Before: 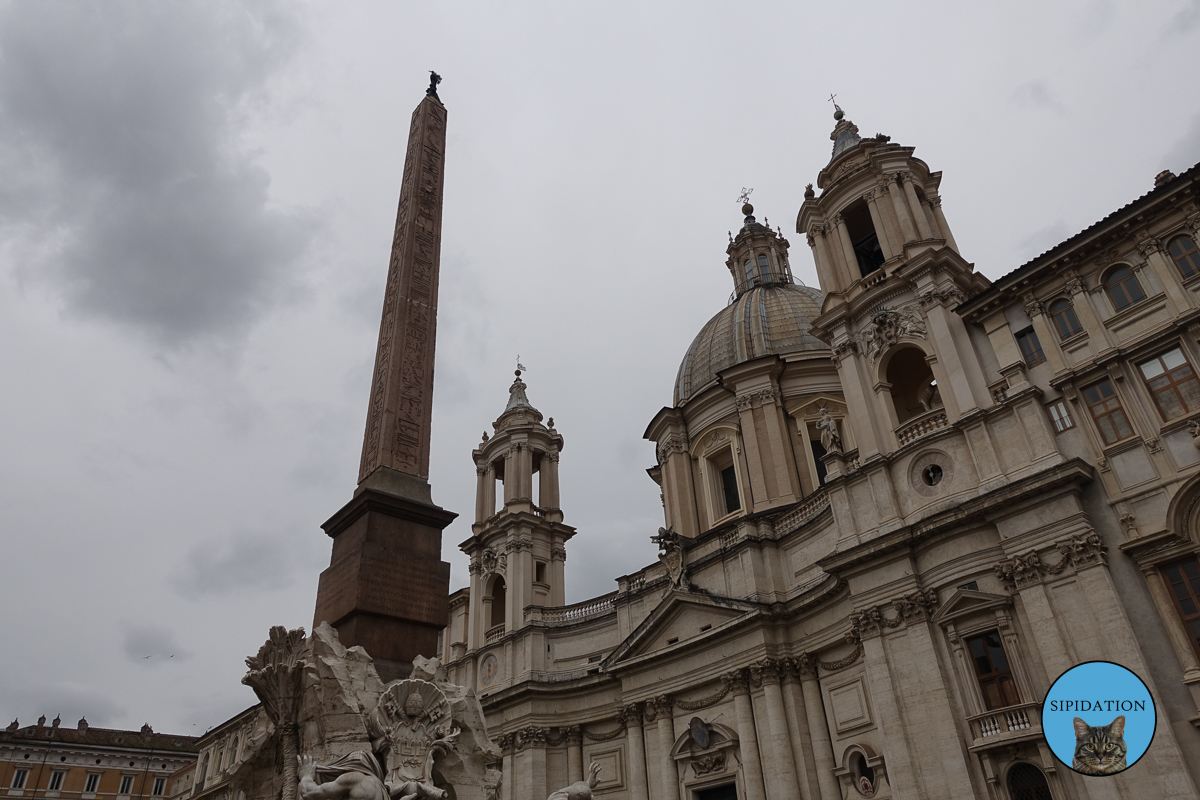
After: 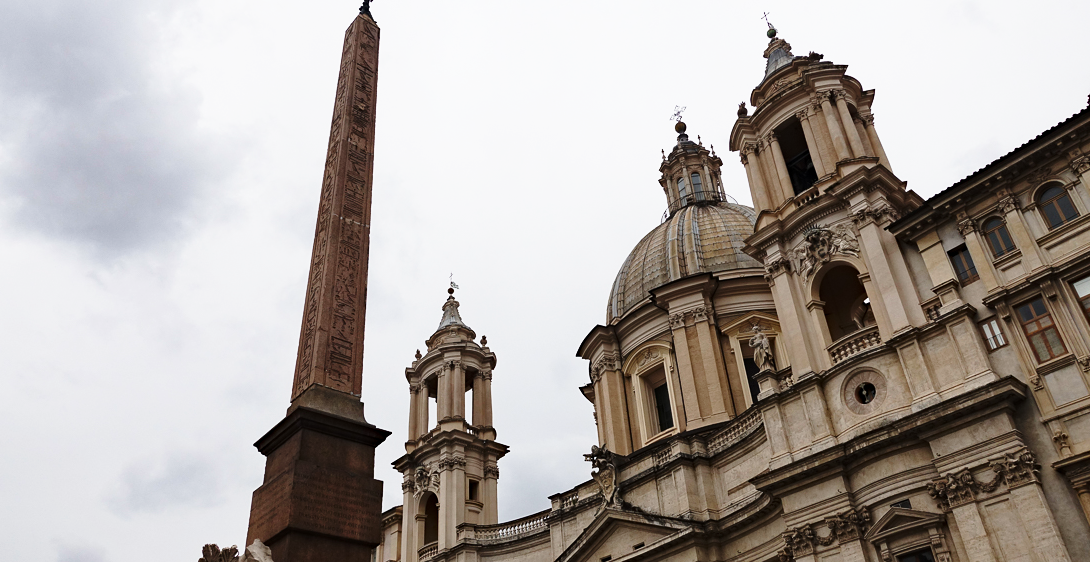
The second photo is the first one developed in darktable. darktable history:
crop: left 5.596%, top 10.314%, right 3.534%, bottom 19.395%
haze removal: compatibility mode true, adaptive false
base curve: curves: ch0 [(0, 0) (0.026, 0.03) (0.109, 0.232) (0.351, 0.748) (0.669, 0.968) (1, 1)], preserve colors none
